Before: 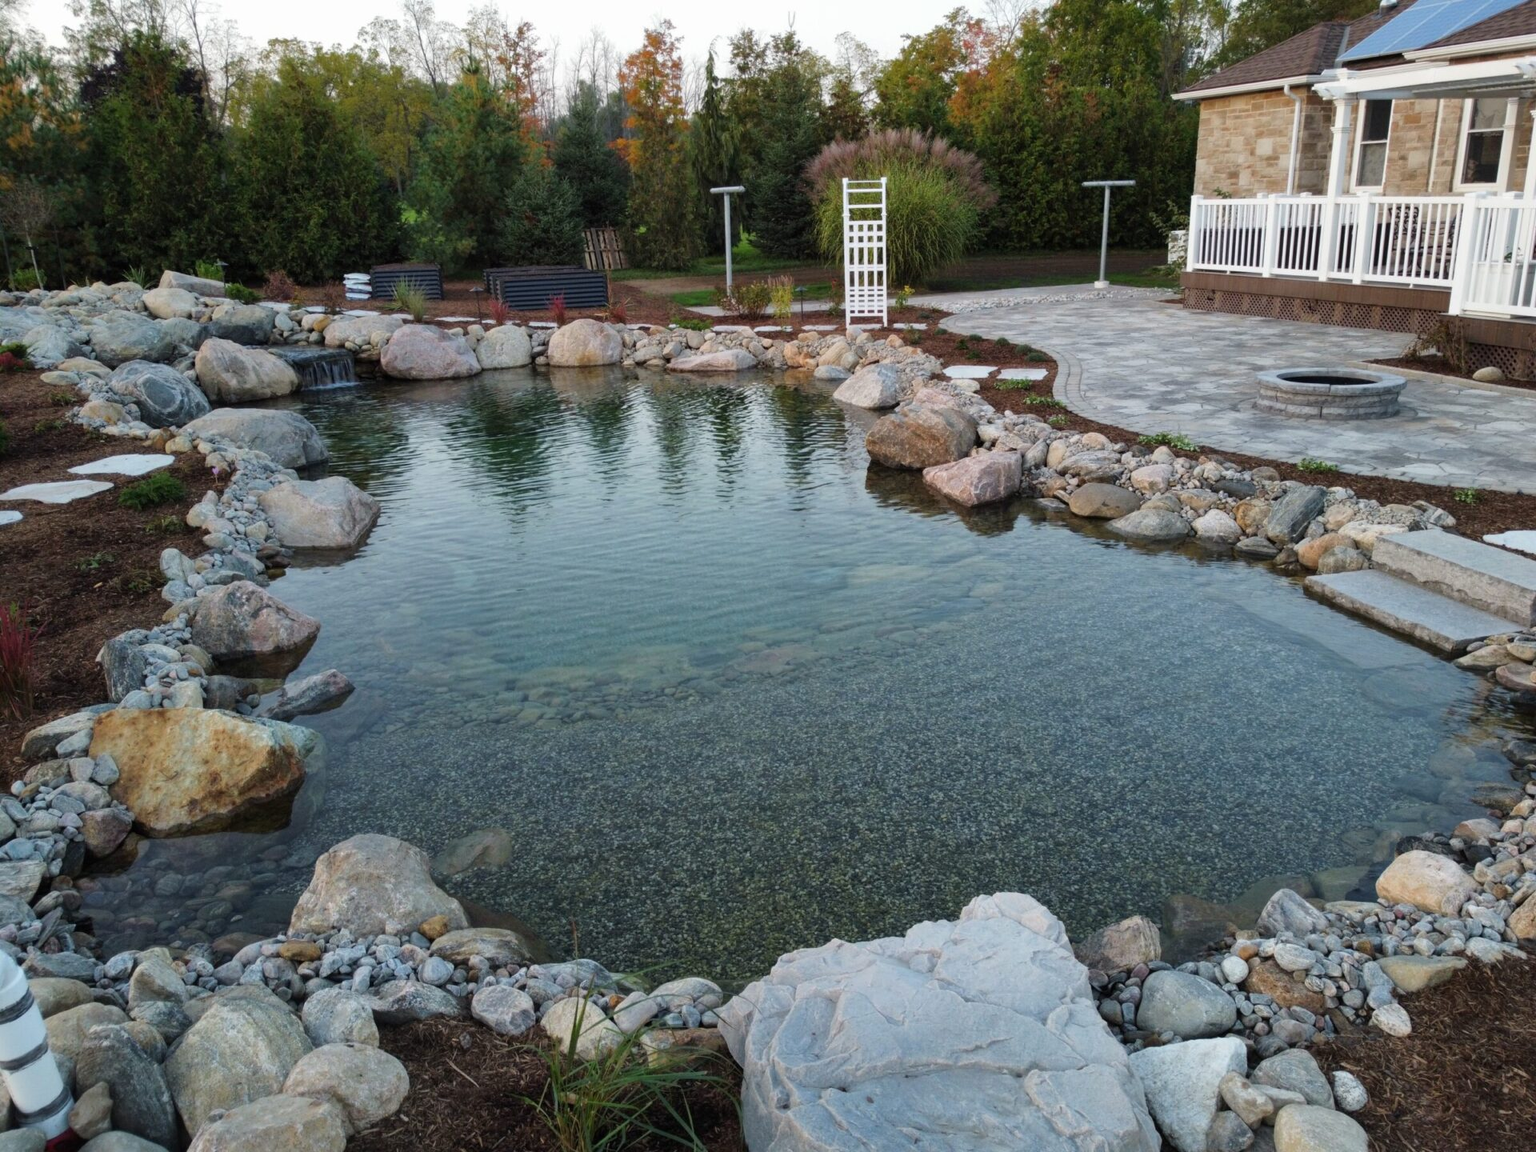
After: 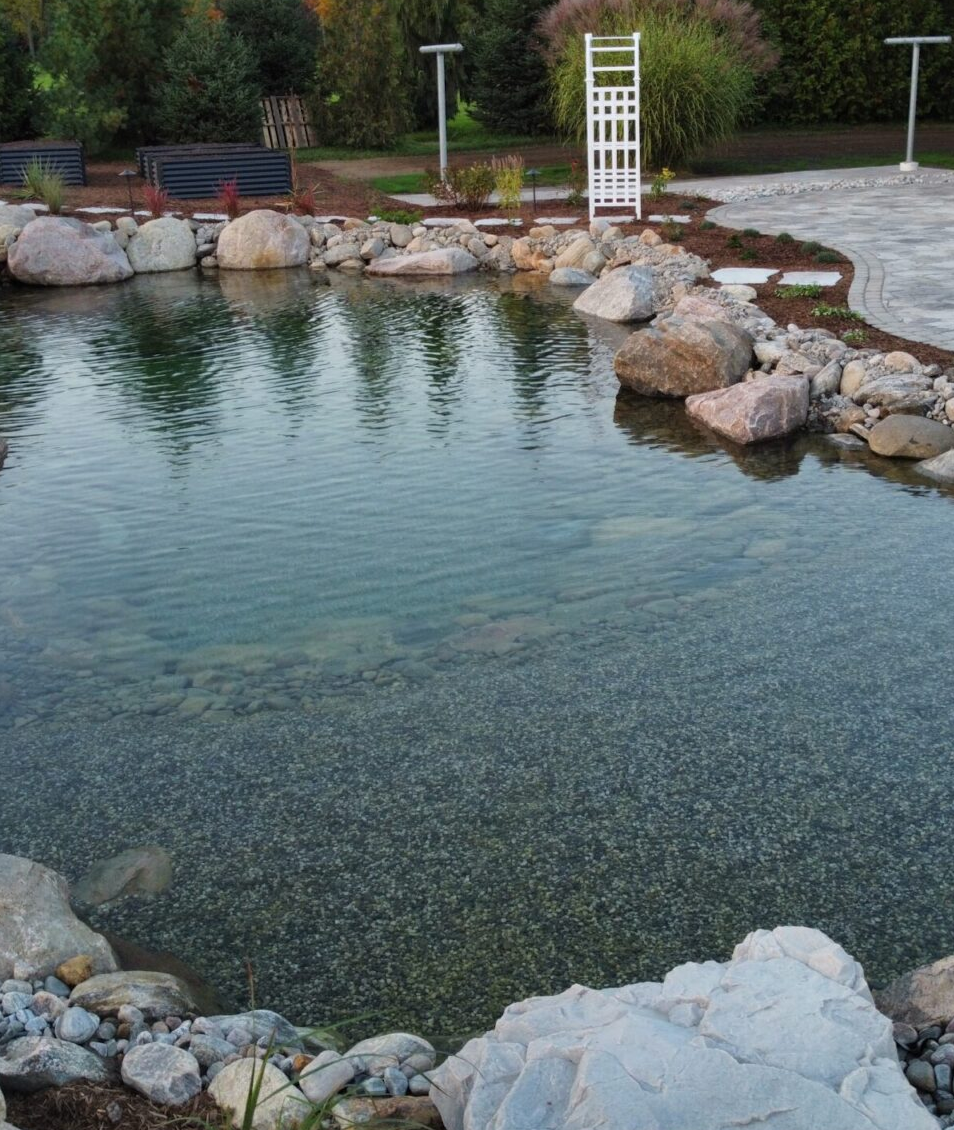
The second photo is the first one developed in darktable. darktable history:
crop and rotate: angle 0.022°, left 24.401%, top 13.124%, right 25.844%, bottom 8.31%
